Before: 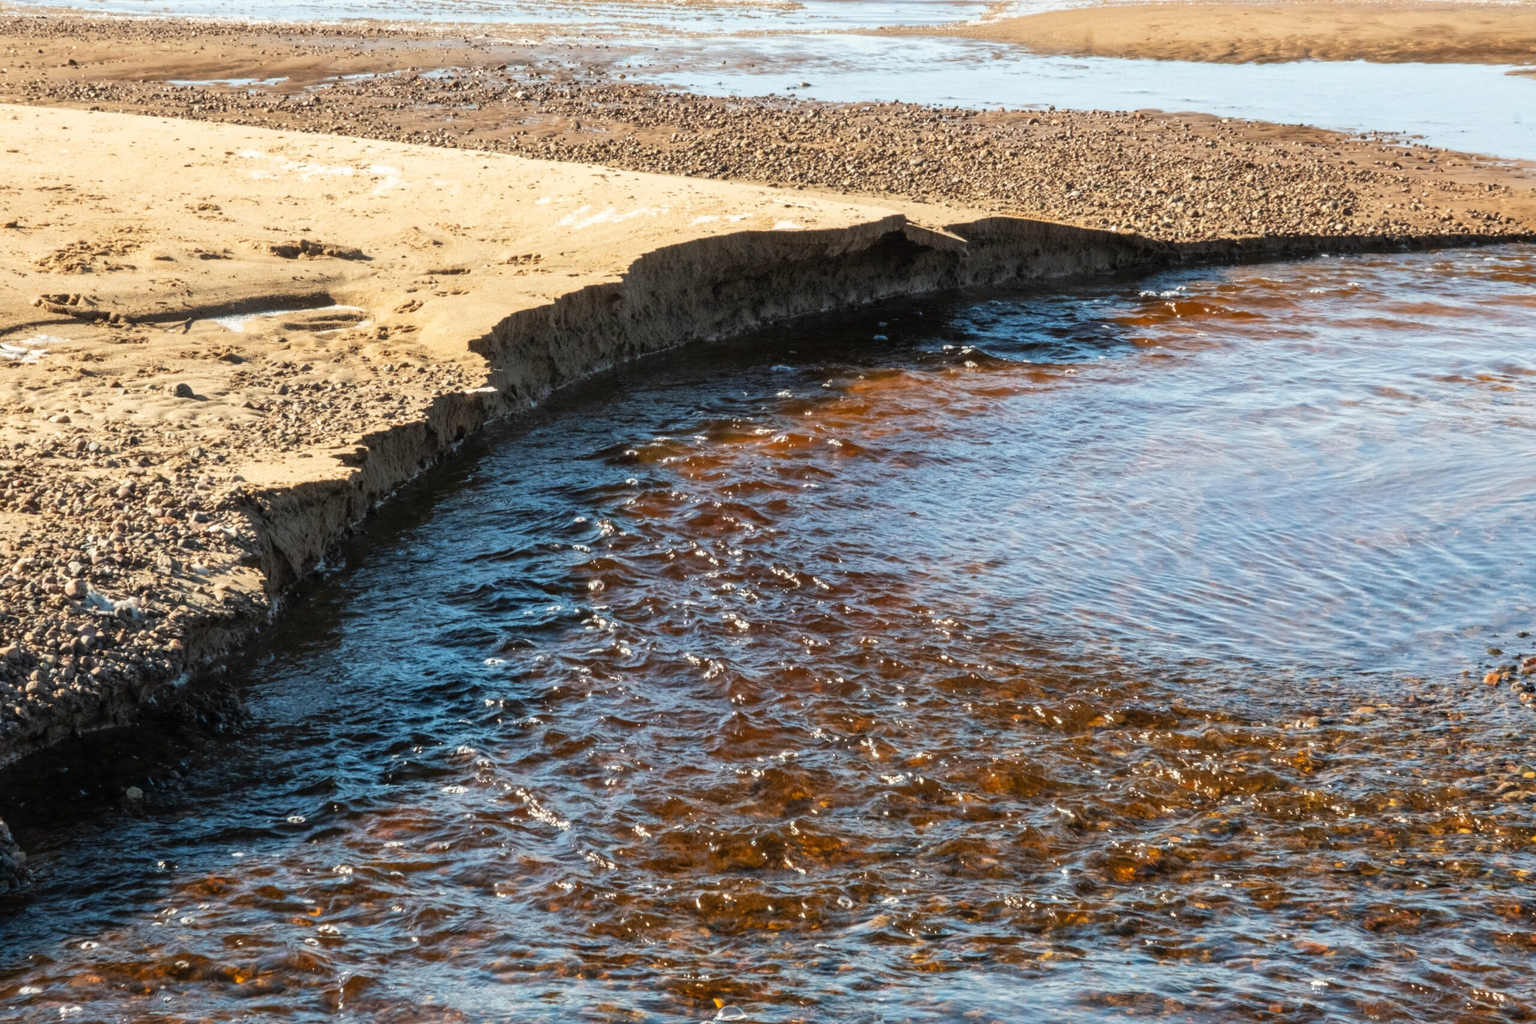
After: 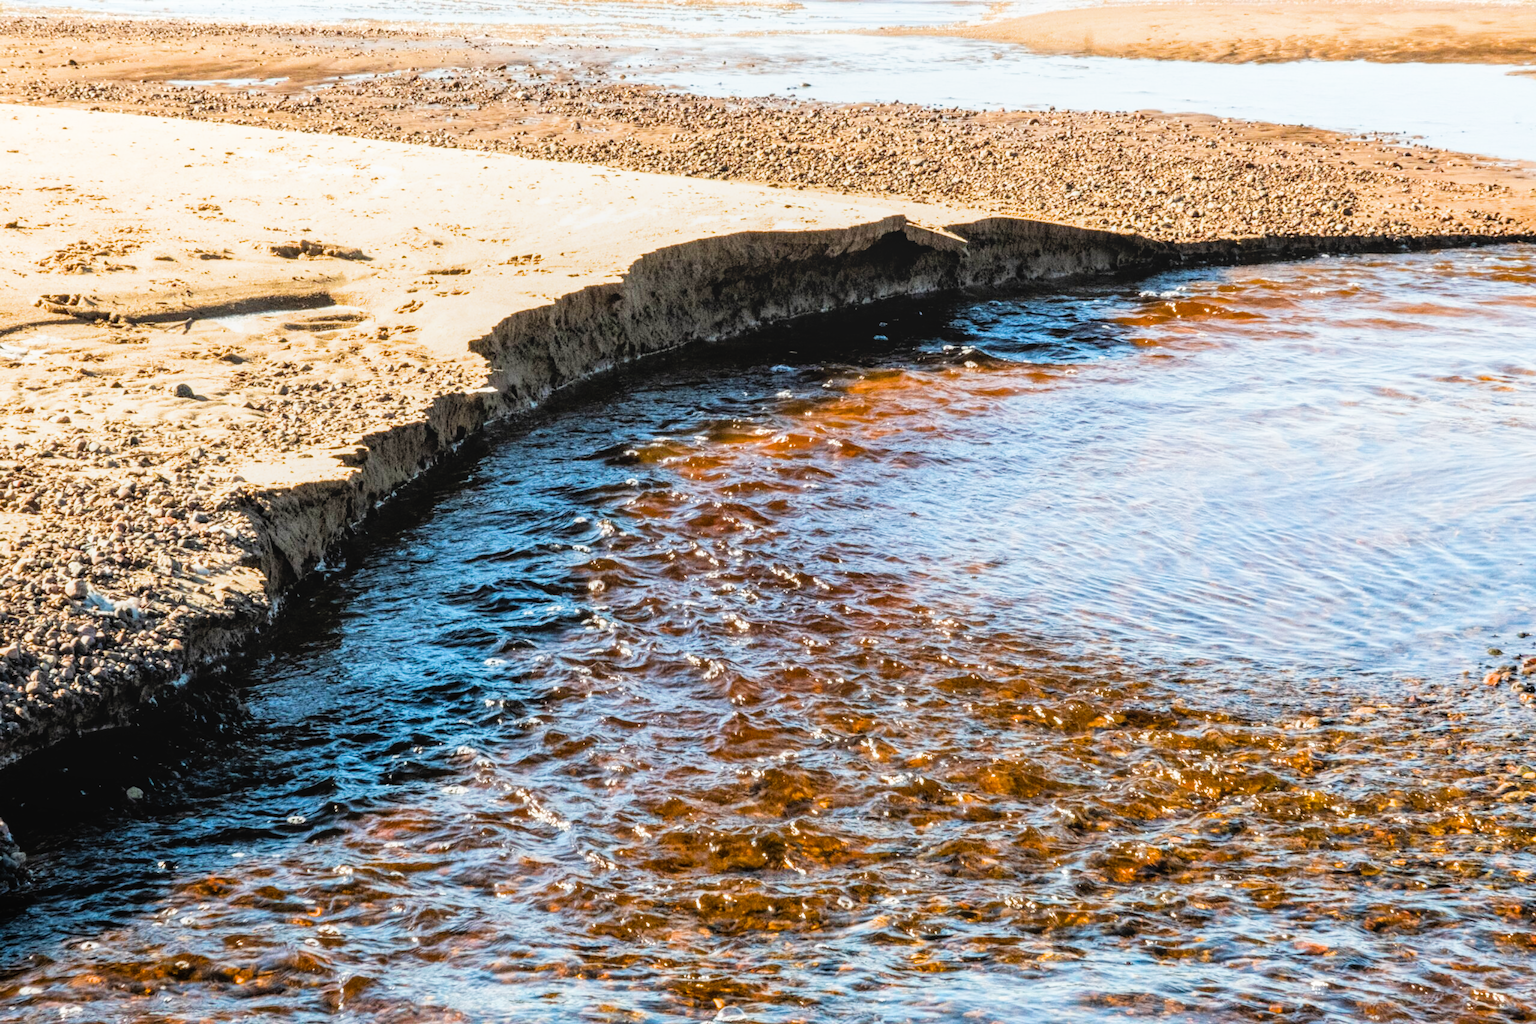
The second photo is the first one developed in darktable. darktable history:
local contrast: detail 110%
color balance rgb: perceptual saturation grading › global saturation 20%, global vibrance 20%
exposure: black level correction 0, exposure 0.9 EV, compensate highlight preservation false
filmic rgb: black relative exposure -5 EV, white relative exposure 3.5 EV, hardness 3.19, contrast 1.2, highlights saturation mix -50%
